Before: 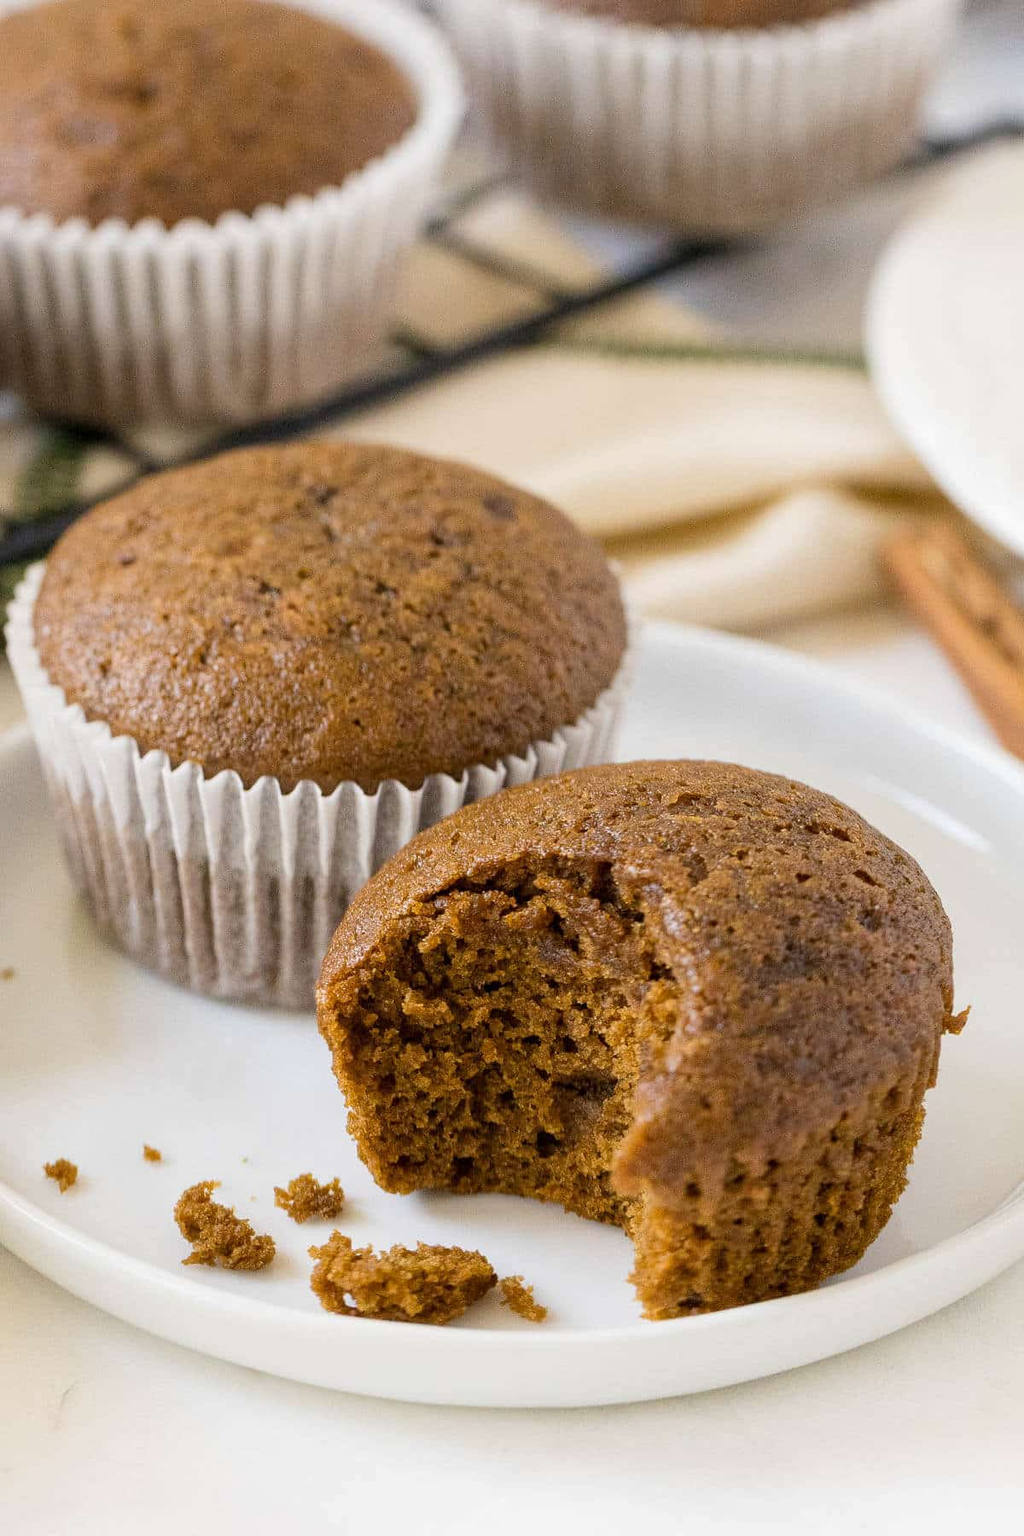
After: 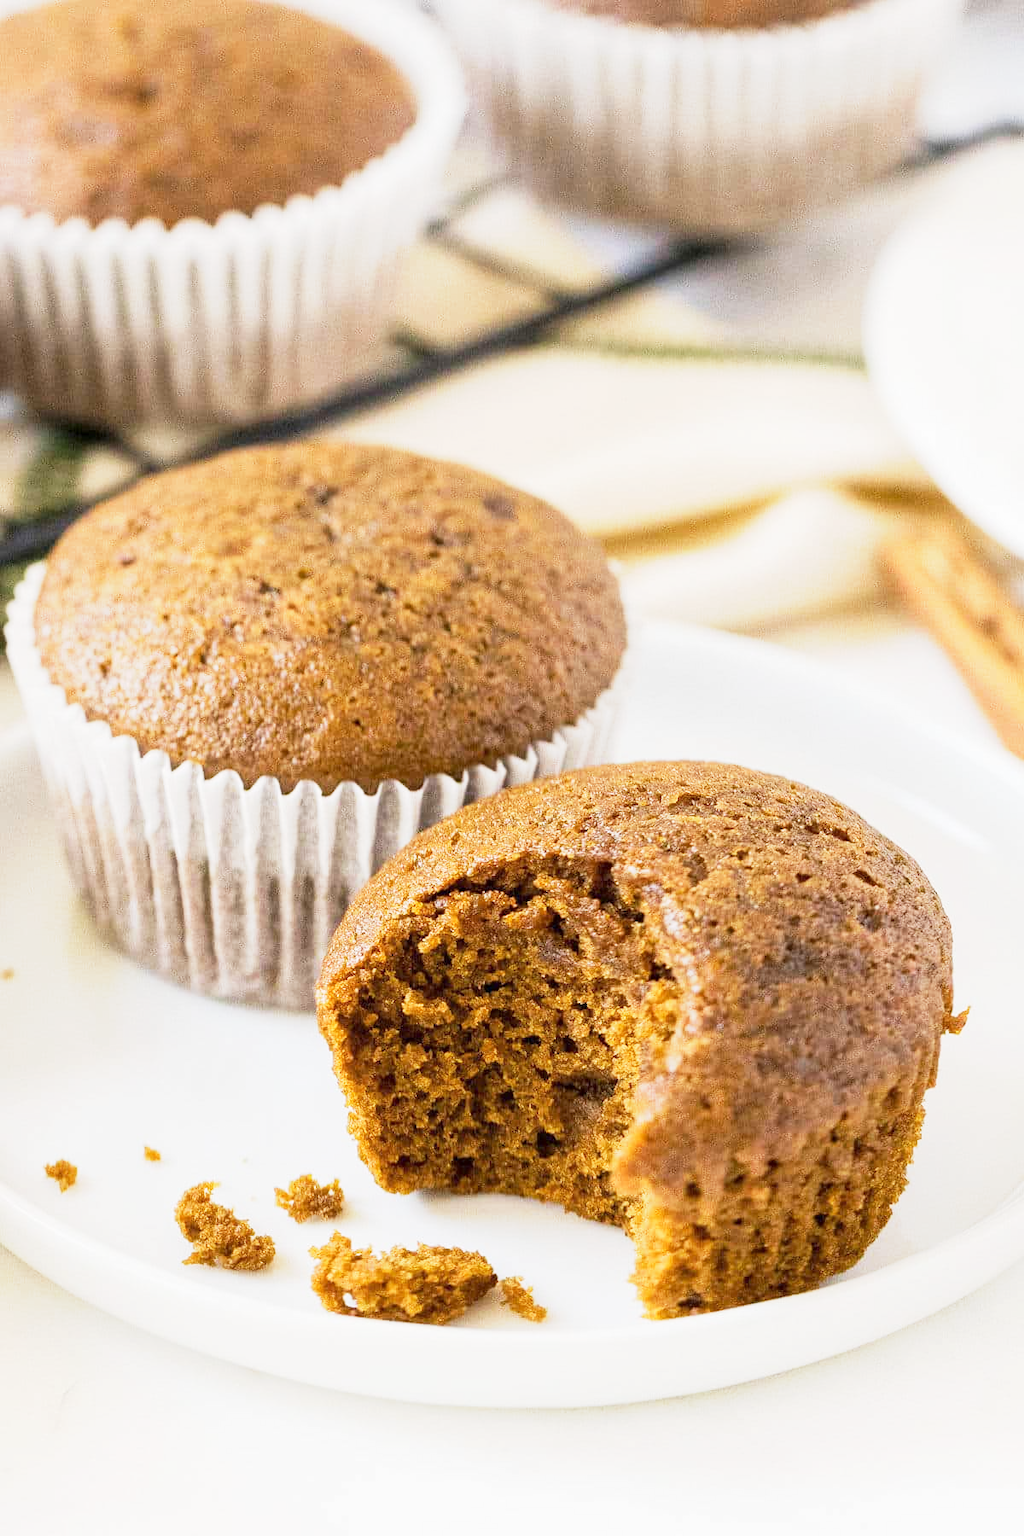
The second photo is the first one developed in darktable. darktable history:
exposure: exposure 0.648 EV, compensate highlight preservation false
base curve: curves: ch0 [(0, 0) (0.088, 0.125) (0.176, 0.251) (0.354, 0.501) (0.613, 0.749) (1, 0.877)], preserve colors none
